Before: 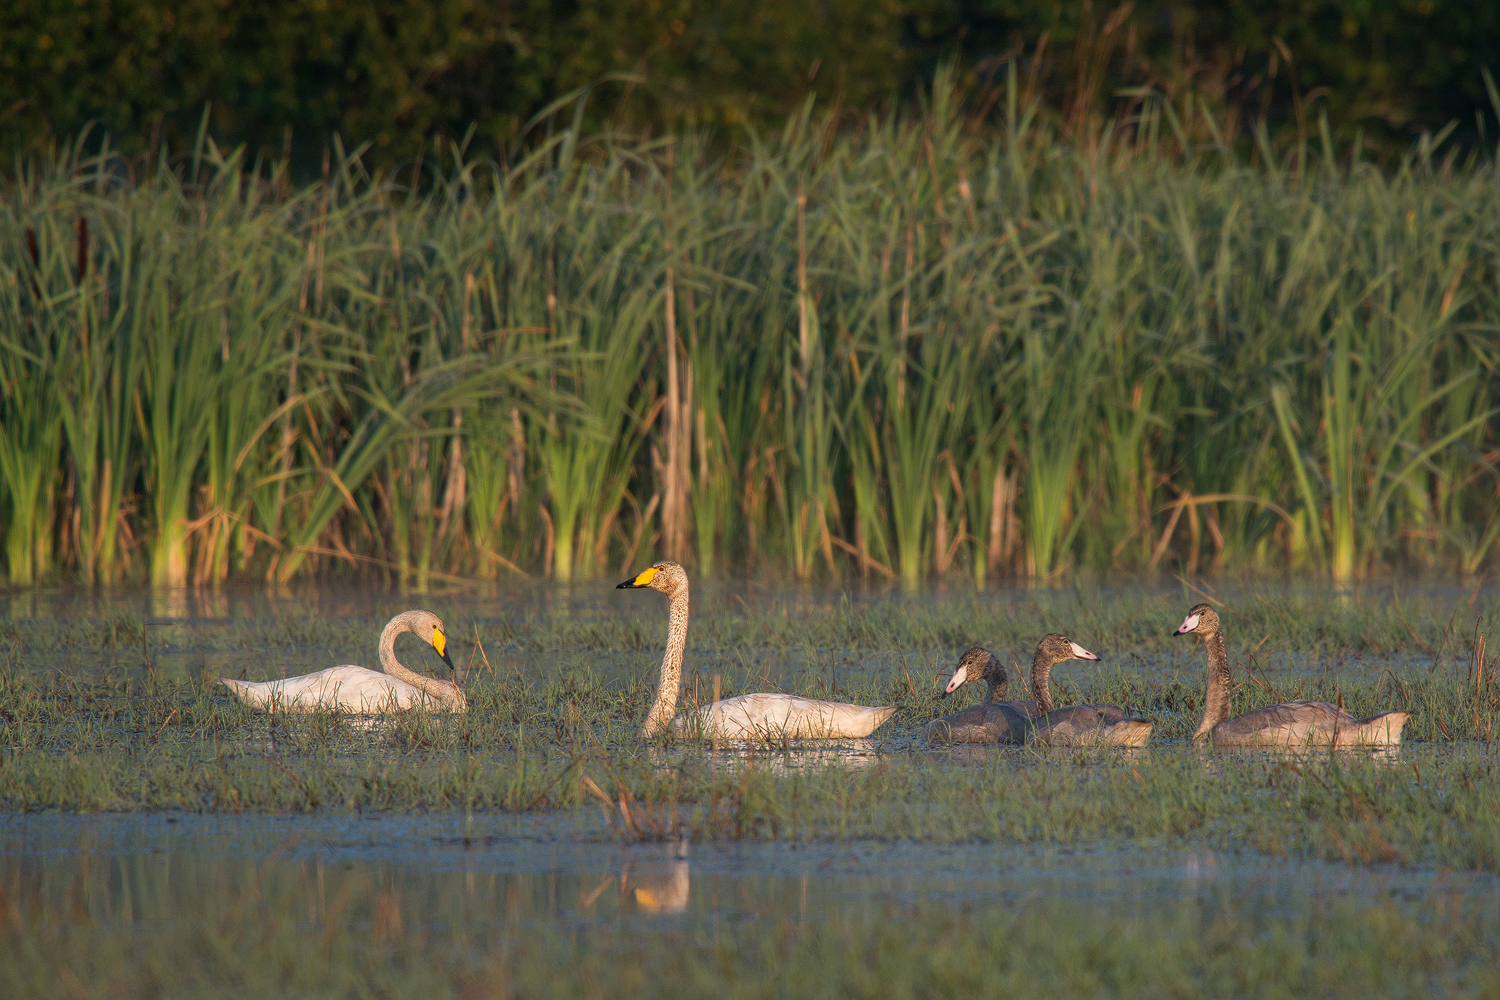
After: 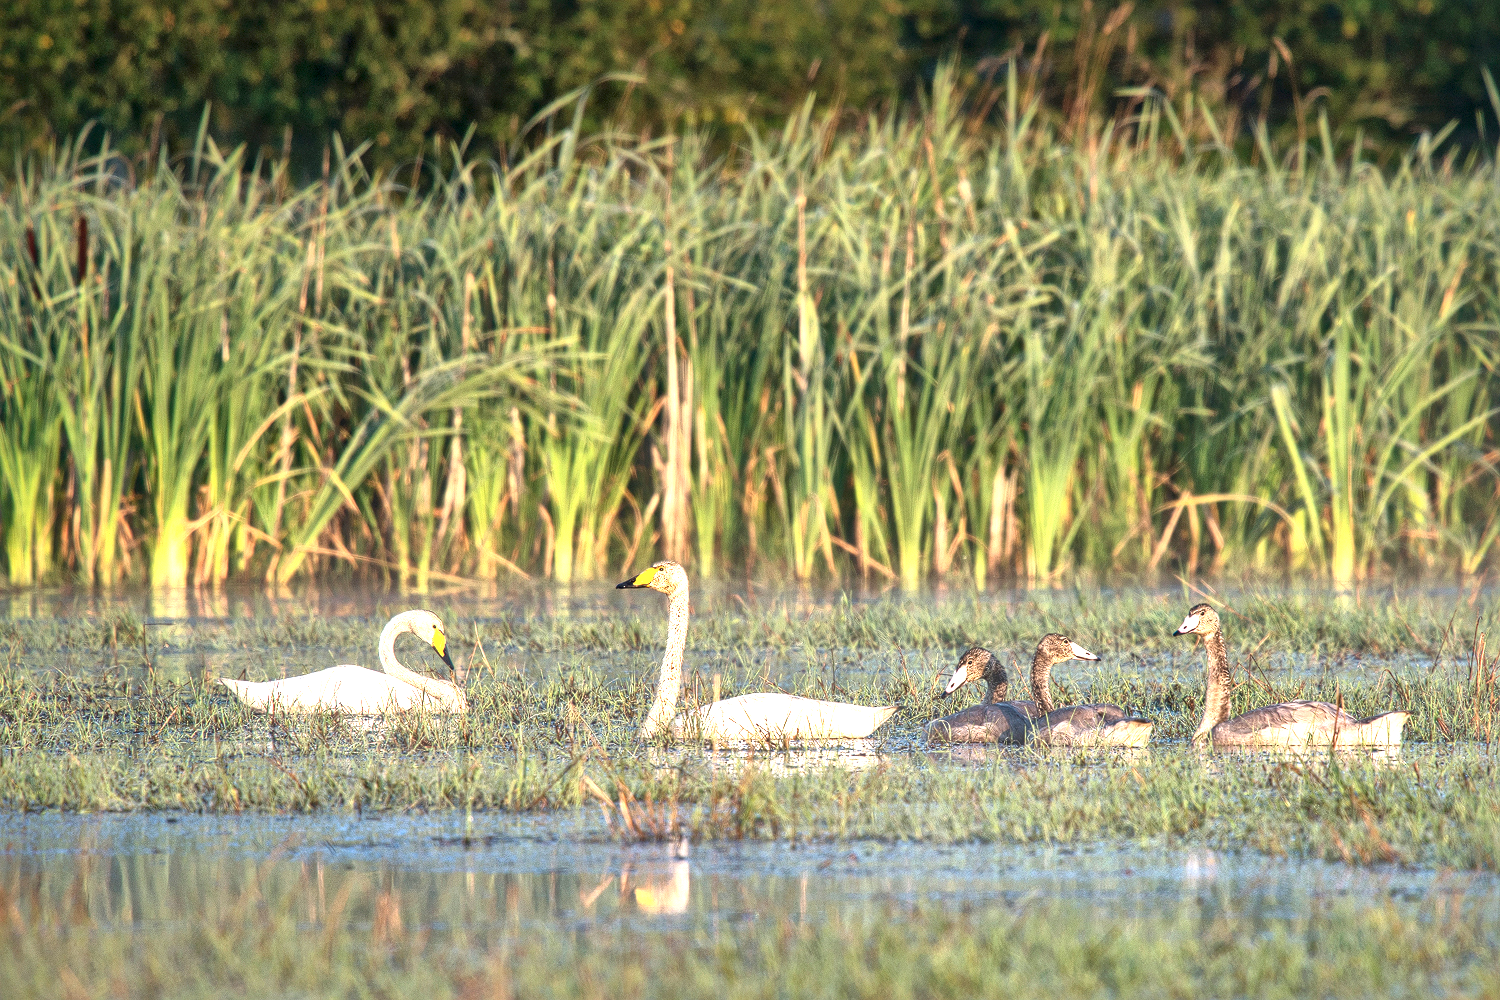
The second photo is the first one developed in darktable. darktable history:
exposure: black level correction 0, exposure 1.097 EV, compensate exposure bias true, compensate highlight preservation false
local contrast: mode bilateral grid, contrast 21, coarseness 50, detail 179%, midtone range 0.2
